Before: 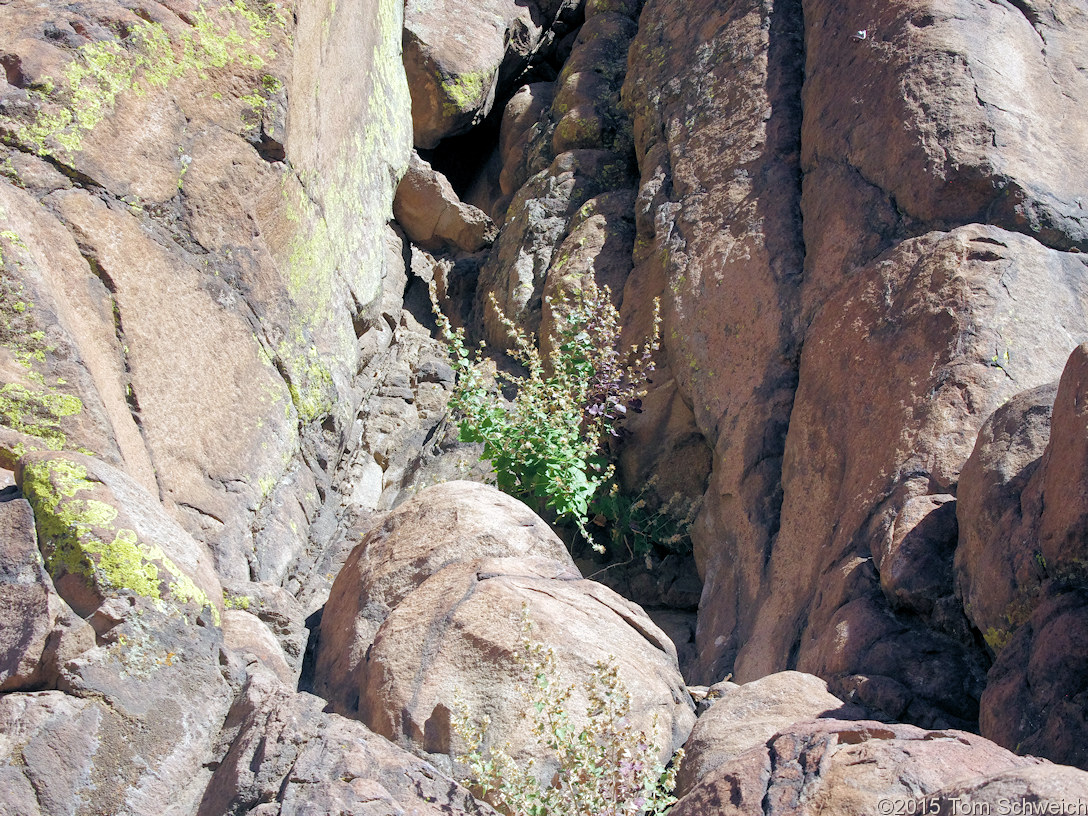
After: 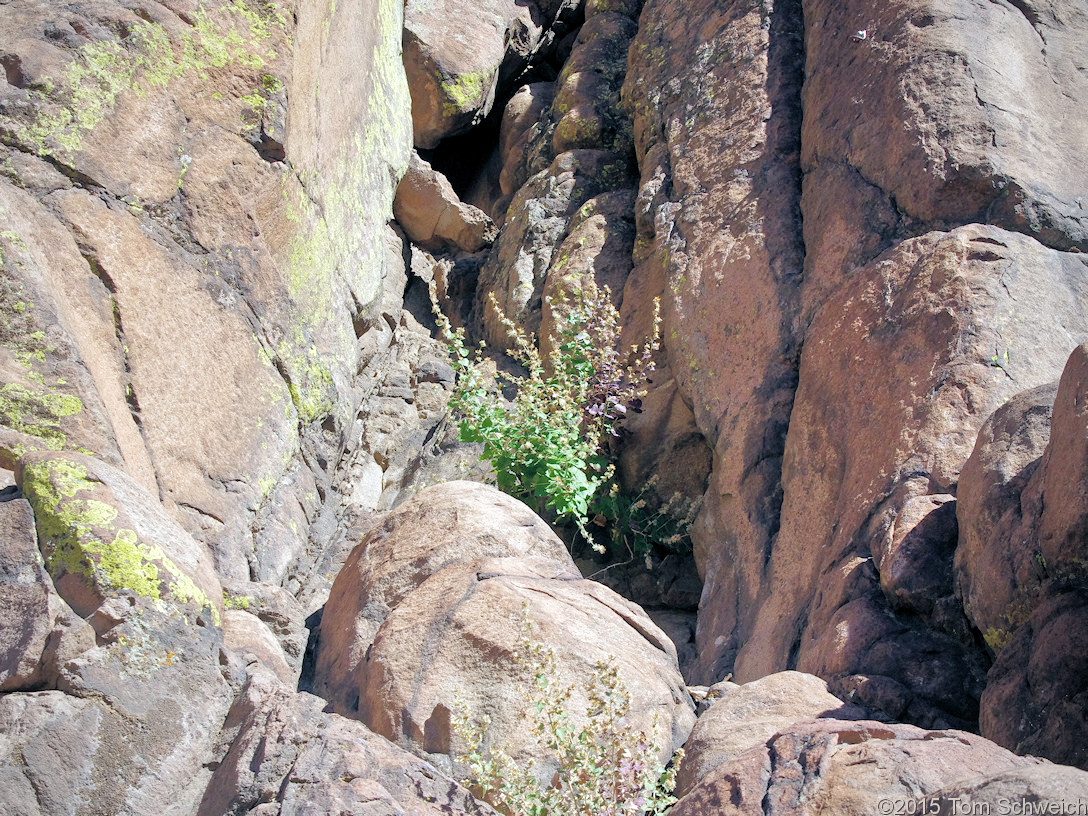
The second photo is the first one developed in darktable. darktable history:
vignetting: brightness -0.266
tone equalizer: -8 EV 0.028 EV, -7 EV -0.007 EV, -6 EV 0.033 EV, -5 EV 0.026 EV, -4 EV 0.261 EV, -3 EV 0.616 EV, -2 EV 0.57 EV, -1 EV 0.181 EV, +0 EV 0.021 EV
